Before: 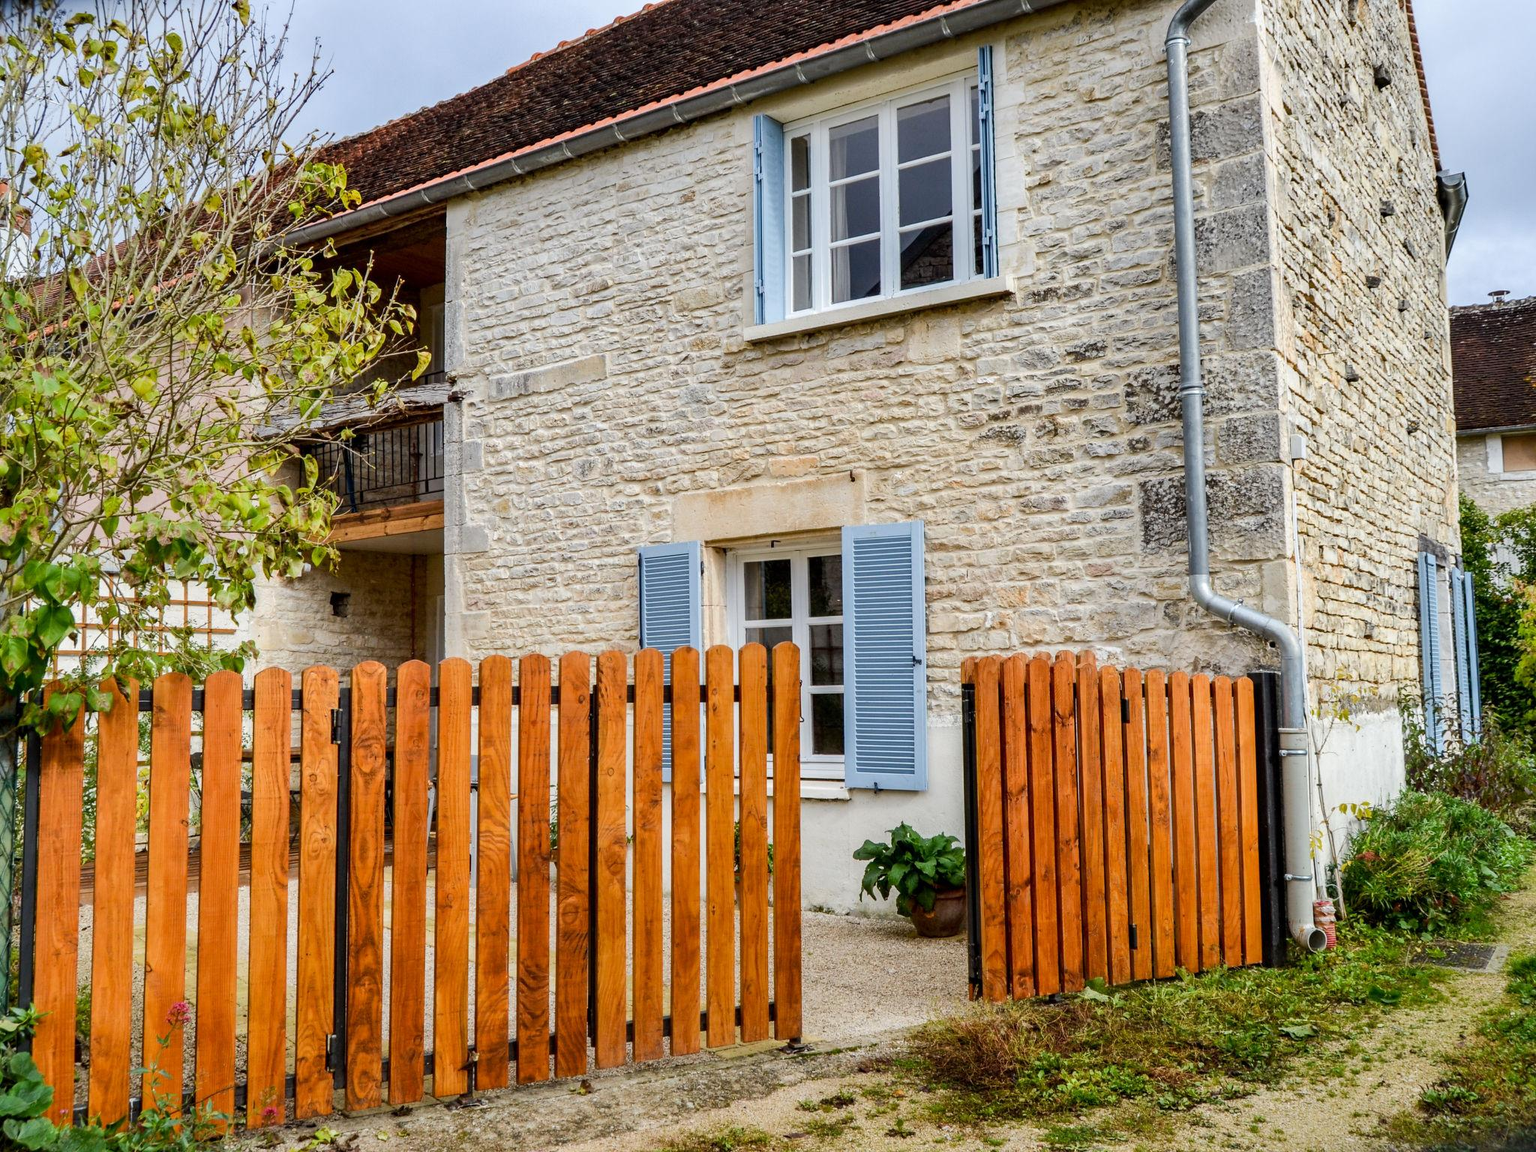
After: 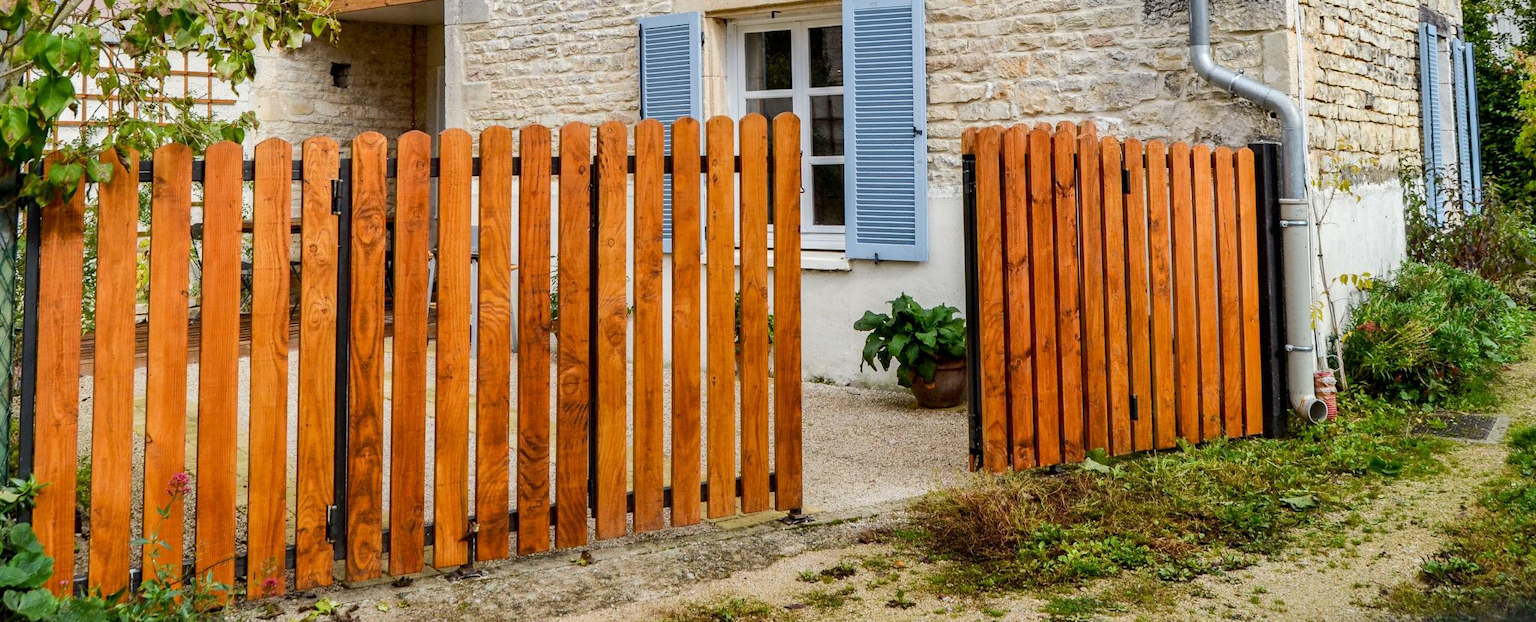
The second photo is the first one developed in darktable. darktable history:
crop and rotate: top 45.989%, right 0.013%
